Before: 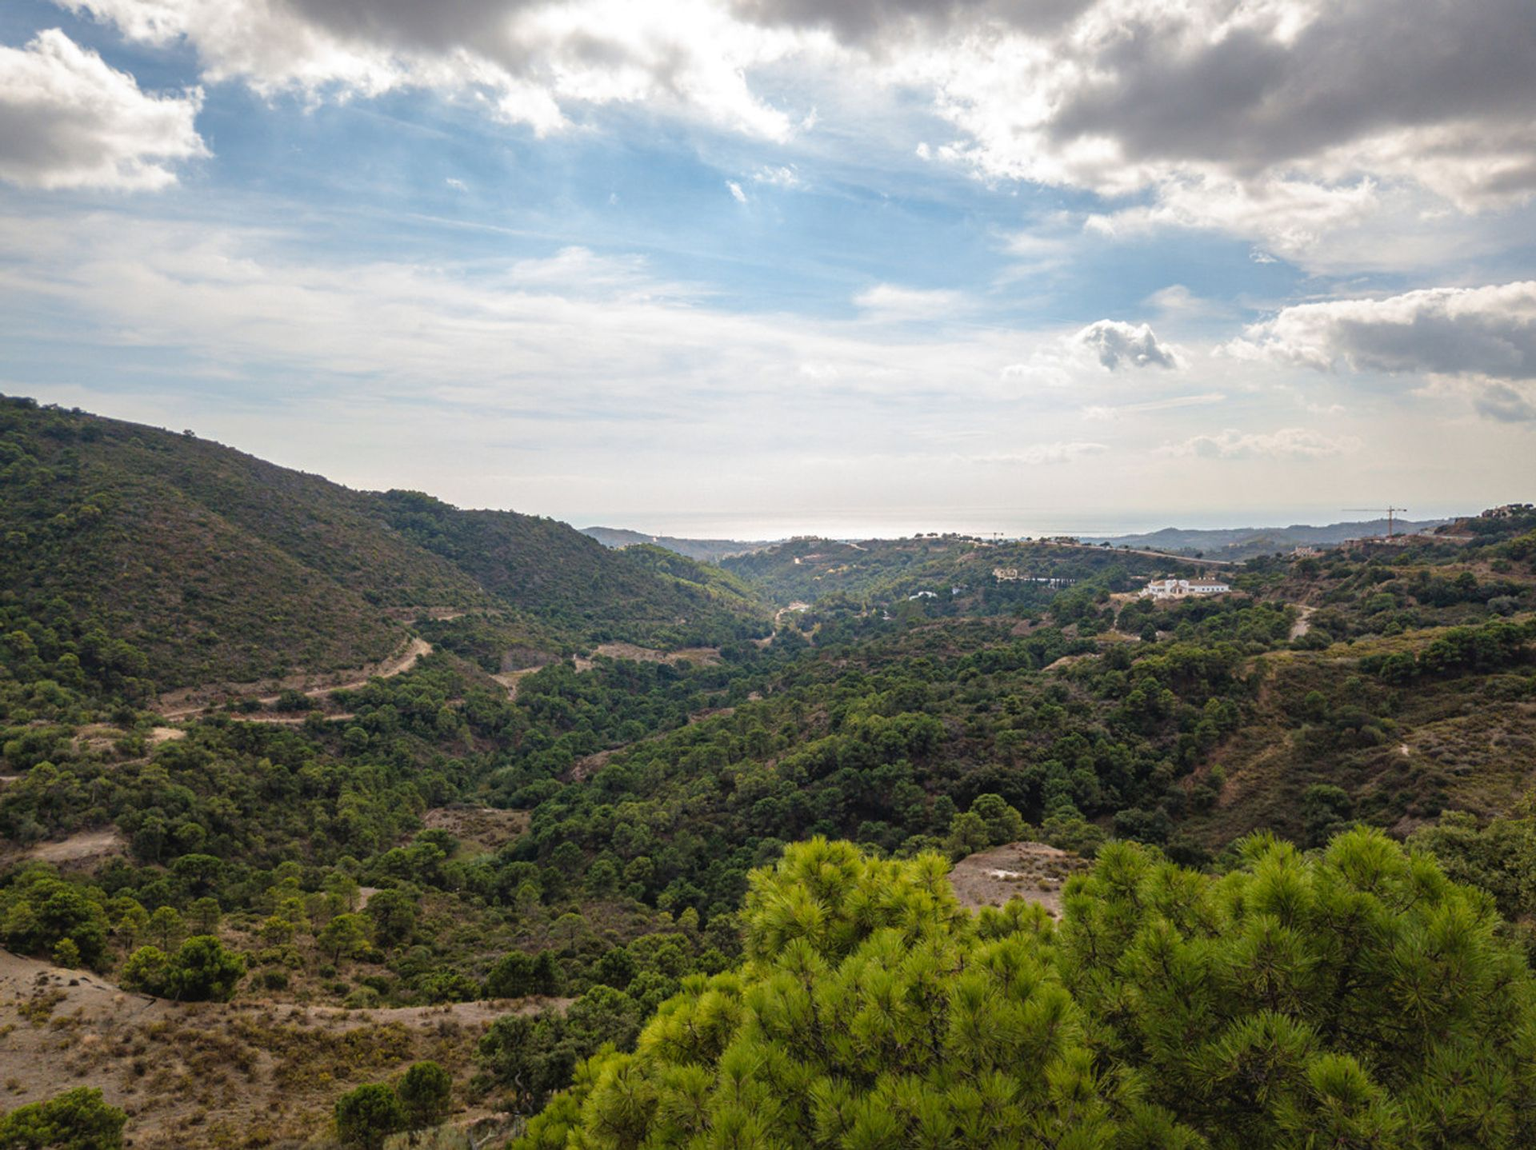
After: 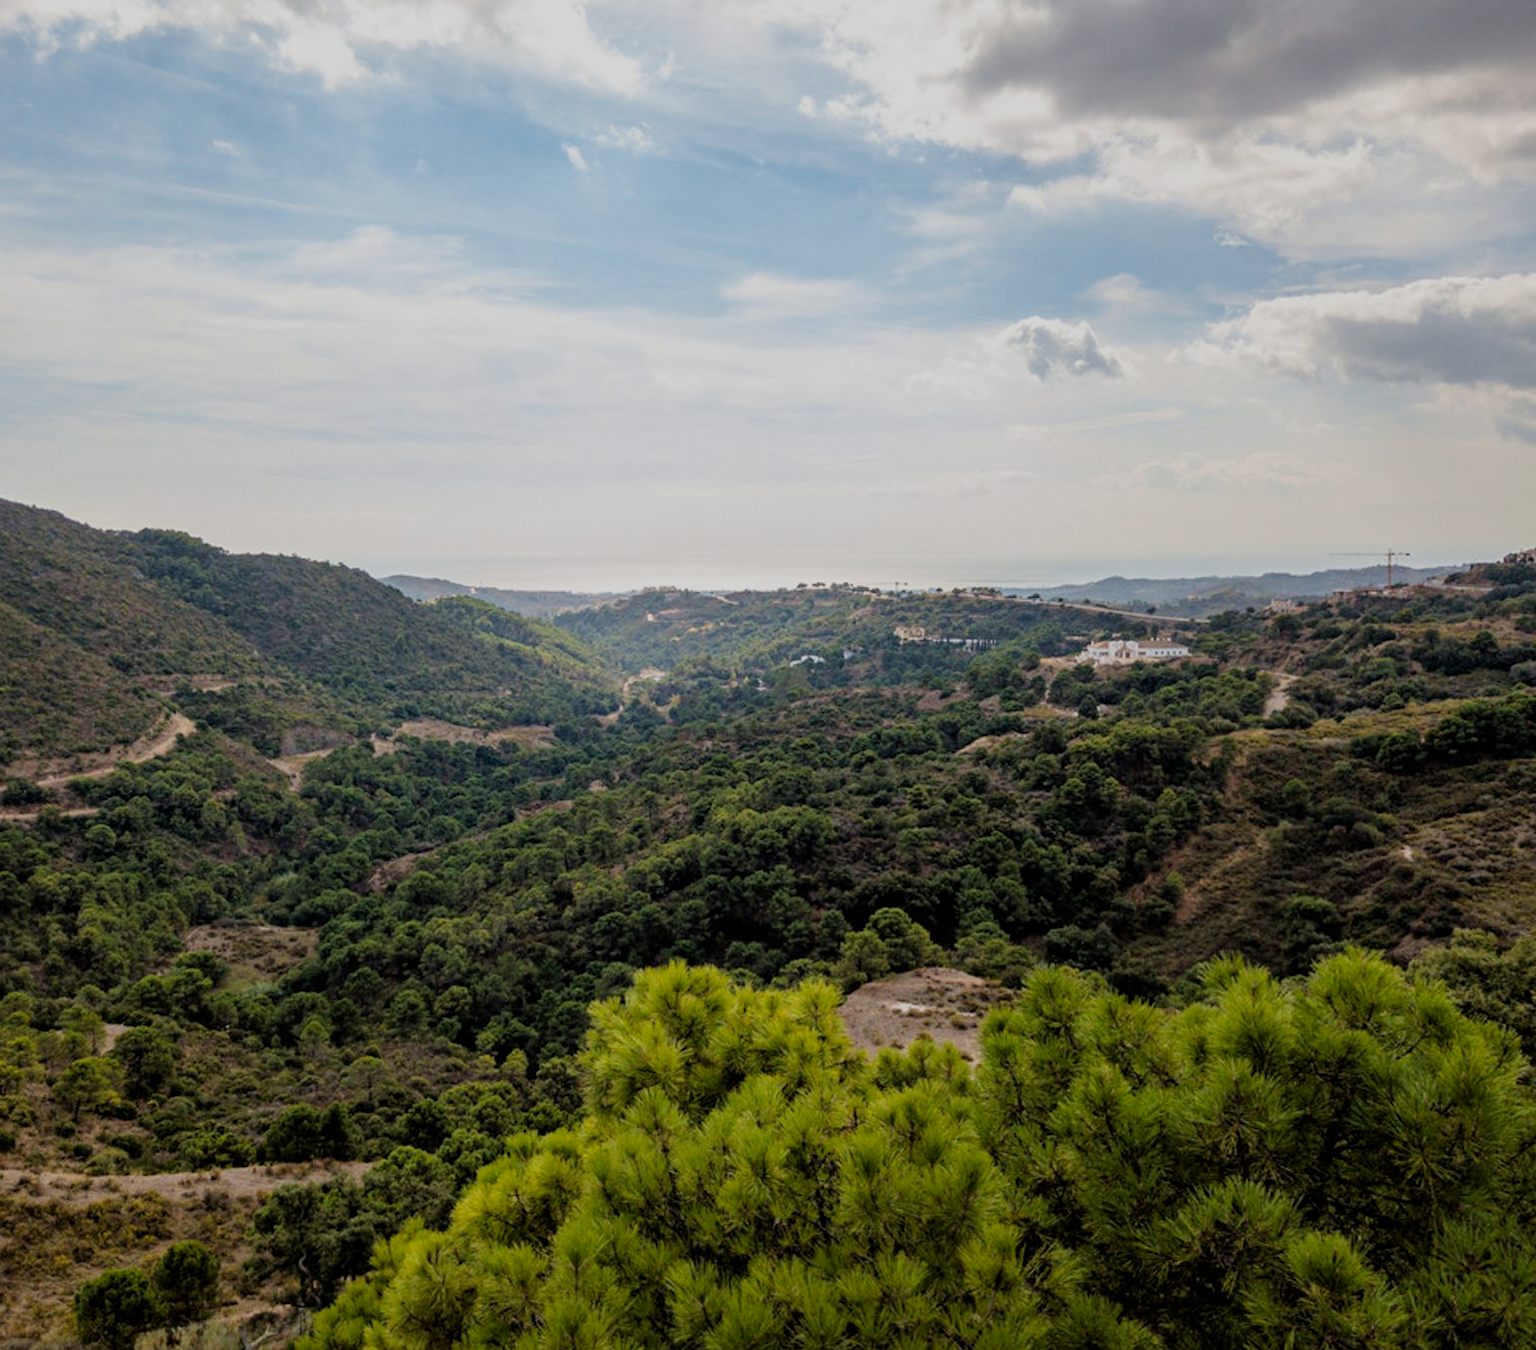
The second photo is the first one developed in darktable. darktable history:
filmic rgb: black relative exposure -7.65 EV, white relative exposure 4.56 EV, hardness 3.61
crop and rotate: left 17.959%, top 5.771%, right 1.742%
exposure: black level correction 0.005, exposure 0.001 EV, compensate highlight preservation false
